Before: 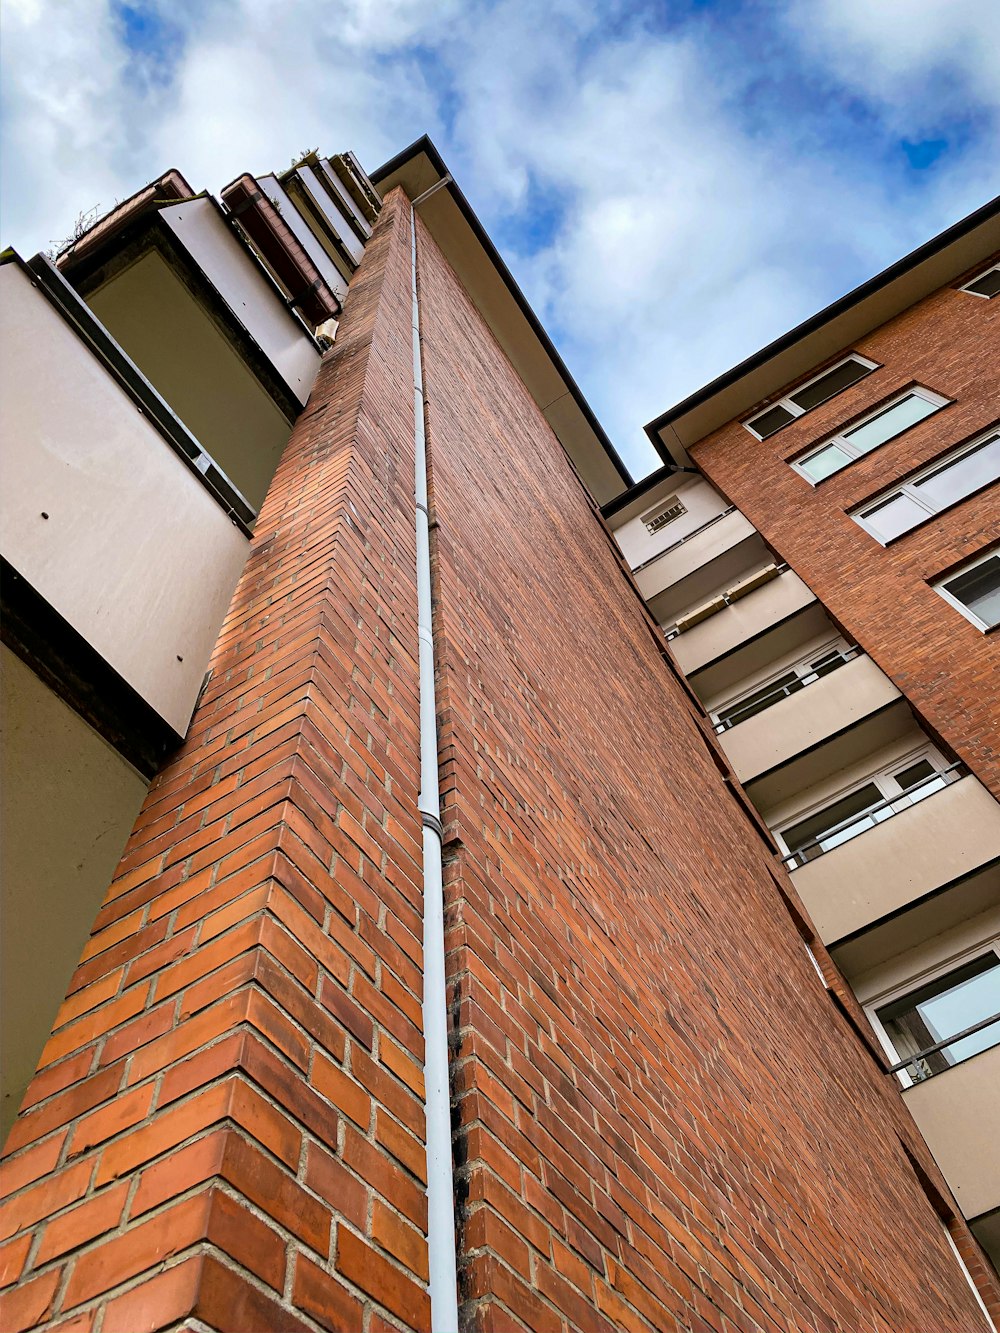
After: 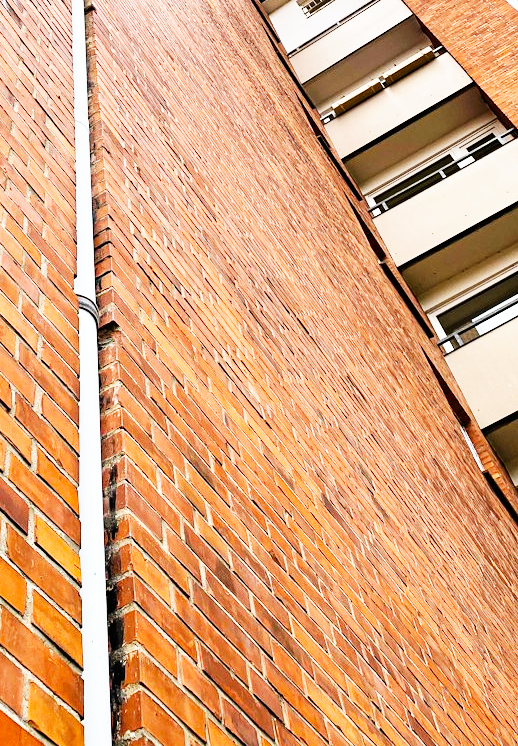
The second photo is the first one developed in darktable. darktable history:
crop: left 34.479%, top 38.822%, right 13.718%, bottom 5.172%
base curve: curves: ch0 [(0, 0) (0.007, 0.004) (0.027, 0.03) (0.046, 0.07) (0.207, 0.54) (0.442, 0.872) (0.673, 0.972) (1, 1)], preserve colors none
